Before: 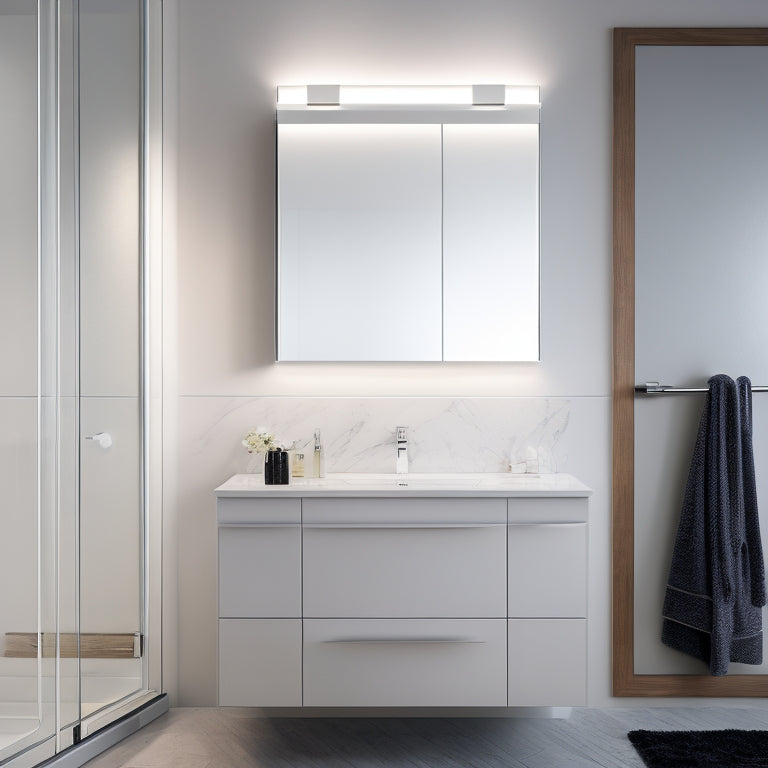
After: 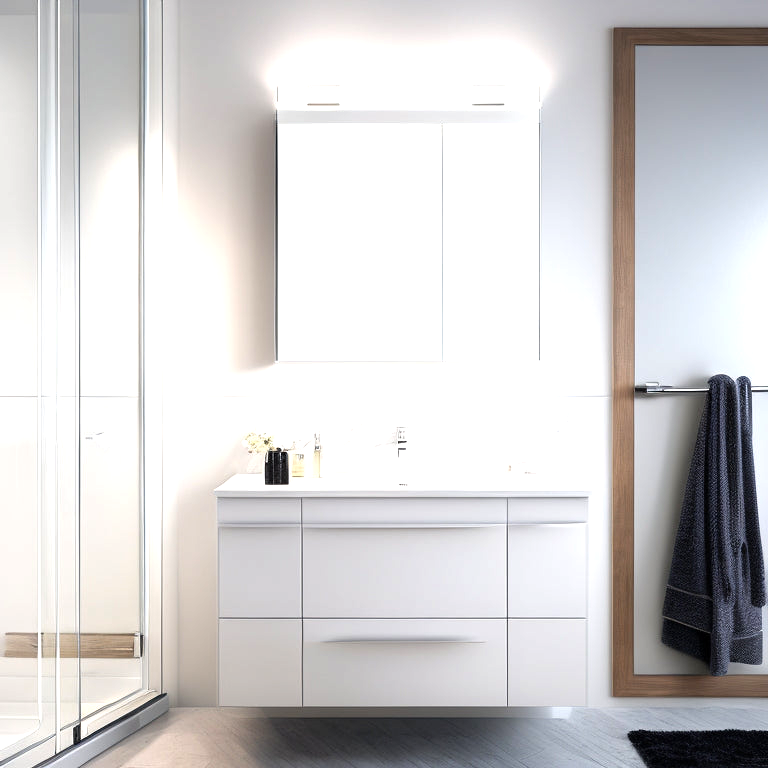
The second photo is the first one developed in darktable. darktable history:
exposure: exposure 0.549 EV, compensate highlight preservation false
tone equalizer: -8 EV -0.398 EV, -7 EV -0.416 EV, -6 EV -0.303 EV, -5 EV -0.208 EV, -3 EV 0.194 EV, -2 EV 0.36 EV, -1 EV 0.367 EV, +0 EV 0.426 EV
